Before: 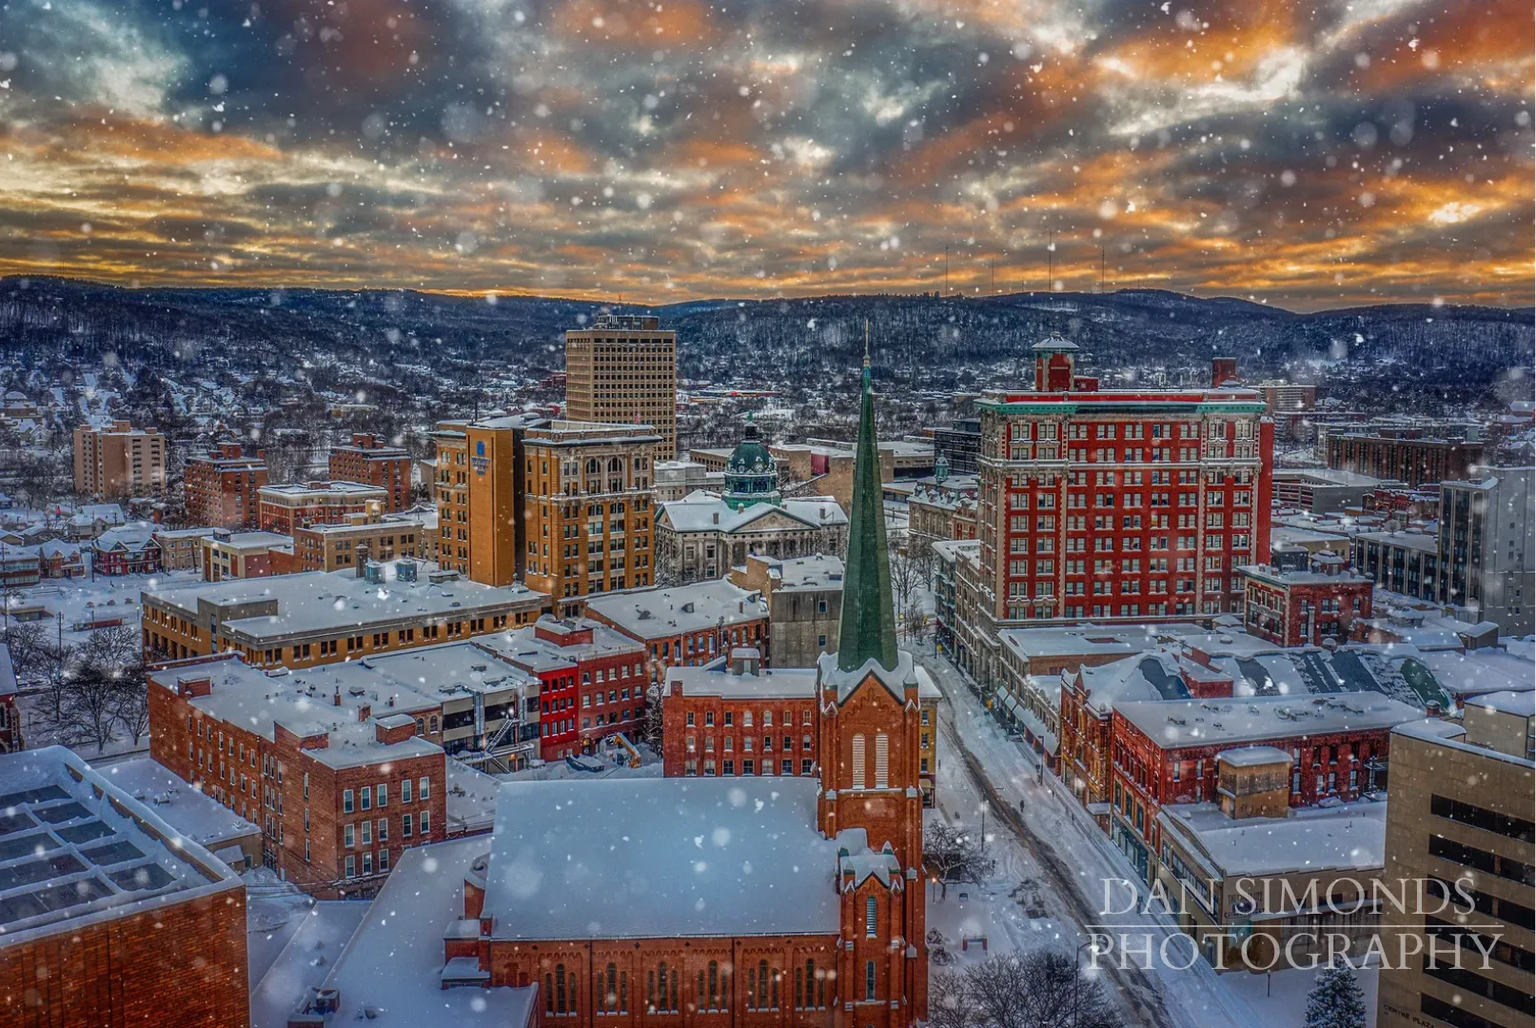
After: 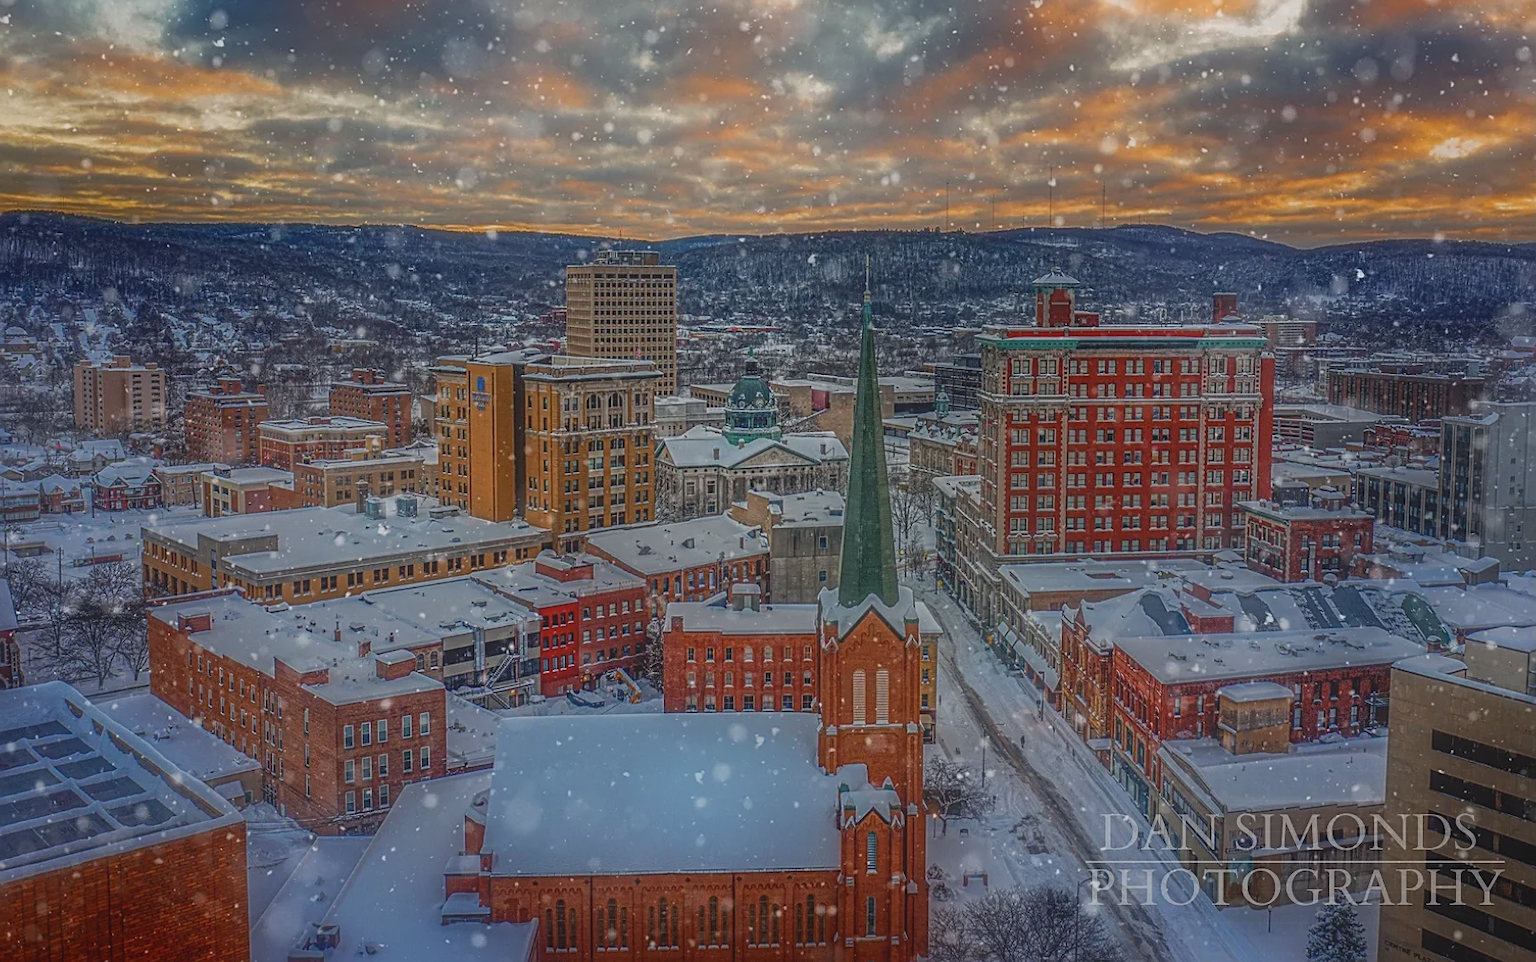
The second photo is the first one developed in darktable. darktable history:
contrast equalizer: y [[0.6 ×6], [0.55 ×6], [0 ×6], [0 ×6], [0 ×6]], mix -0.998
crop and rotate: top 6.365%
sharpen: on, module defaults
exposure: exposure -0.018 EV, compensate highlight preservation false
